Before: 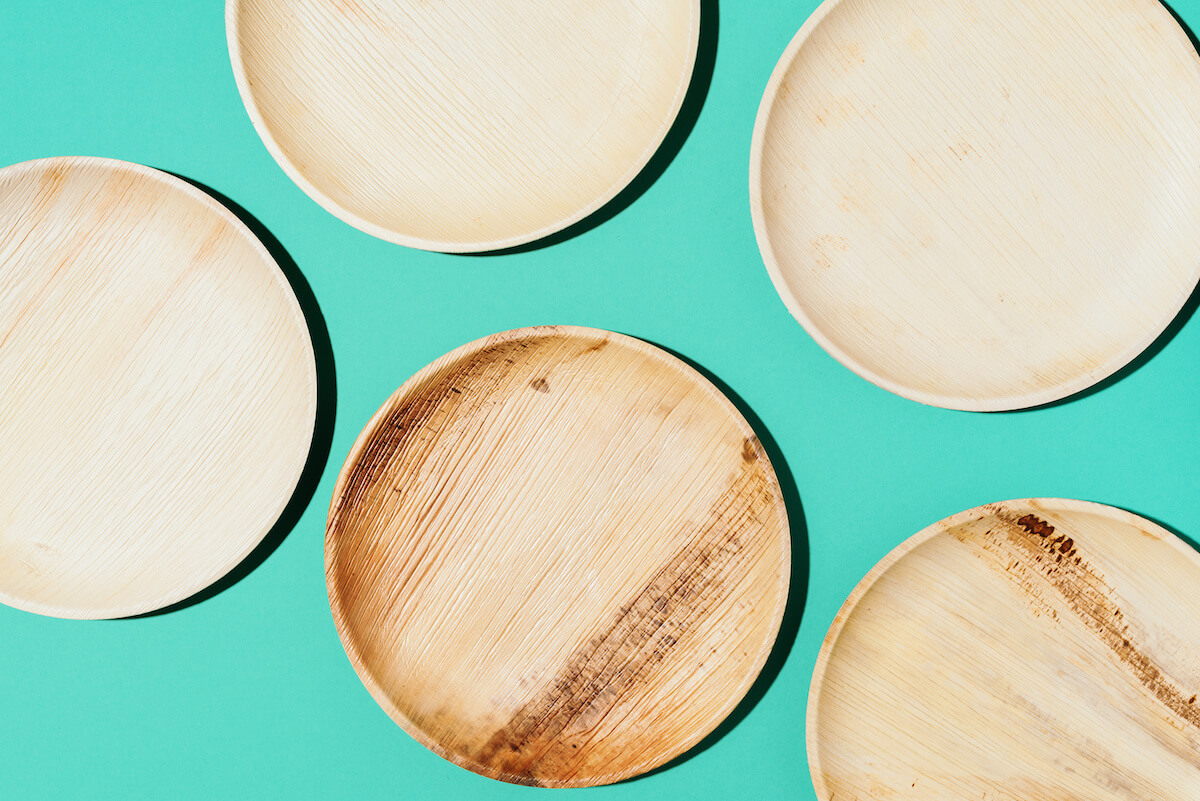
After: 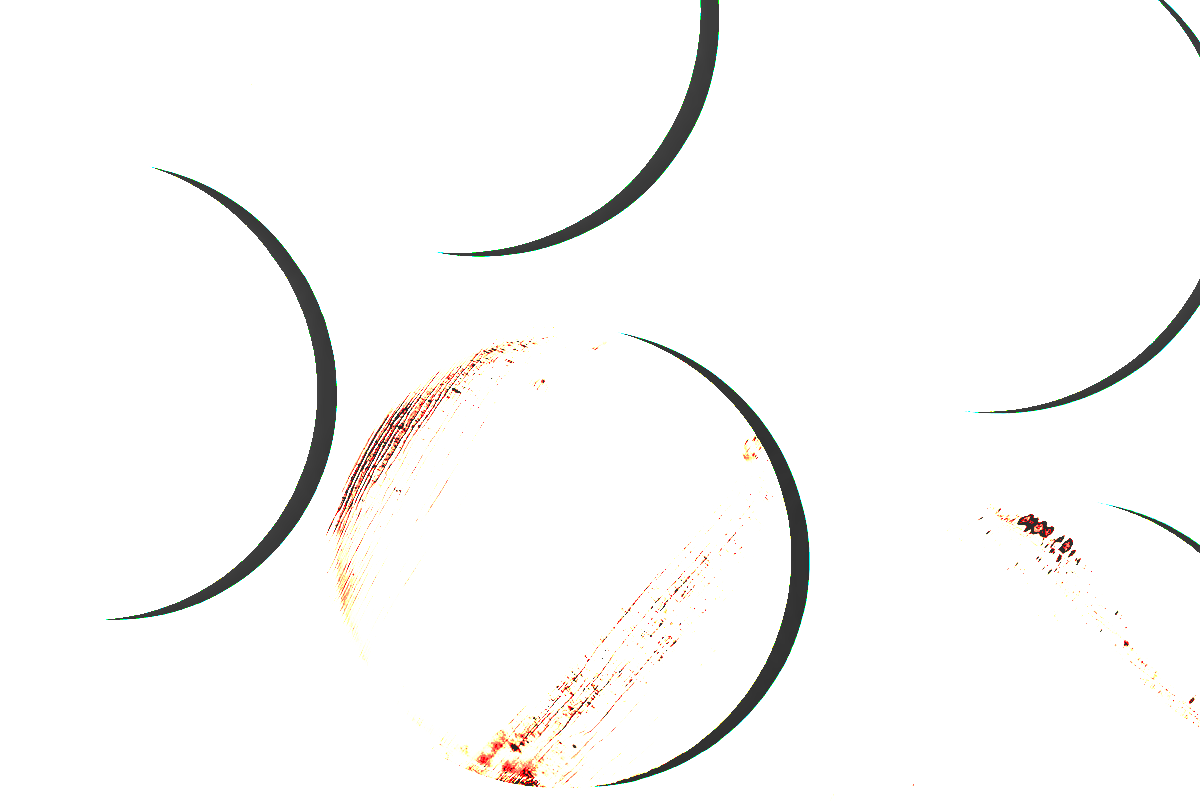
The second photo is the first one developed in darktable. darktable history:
base curve: curves: ch0 [(0, 0) (0.026, 0.03) (0.109, 0.232) (0.351, 0.748) (0.669, 0.968) (1, 1)], preserve colors none
exposure: black level correction 0.1, exposure 3.02 EV, compensate exposure bias true, compensate highlight preservation false
local contrast: detail 110%
color balance rgb: power › hue 328.7°, highlights gain › luminance 7.454%, highlights gain › chroma 1.924%, highlights gain › hue 90.91°, perceptual saturation grading › global saturation 0.996%, perceptual brilliance grading › highlights 19.319%, perceptual brilliance grading › mid-tones 20.927%, perceptual brilliance grading › shadows -20.254%, contrast -9.86%
